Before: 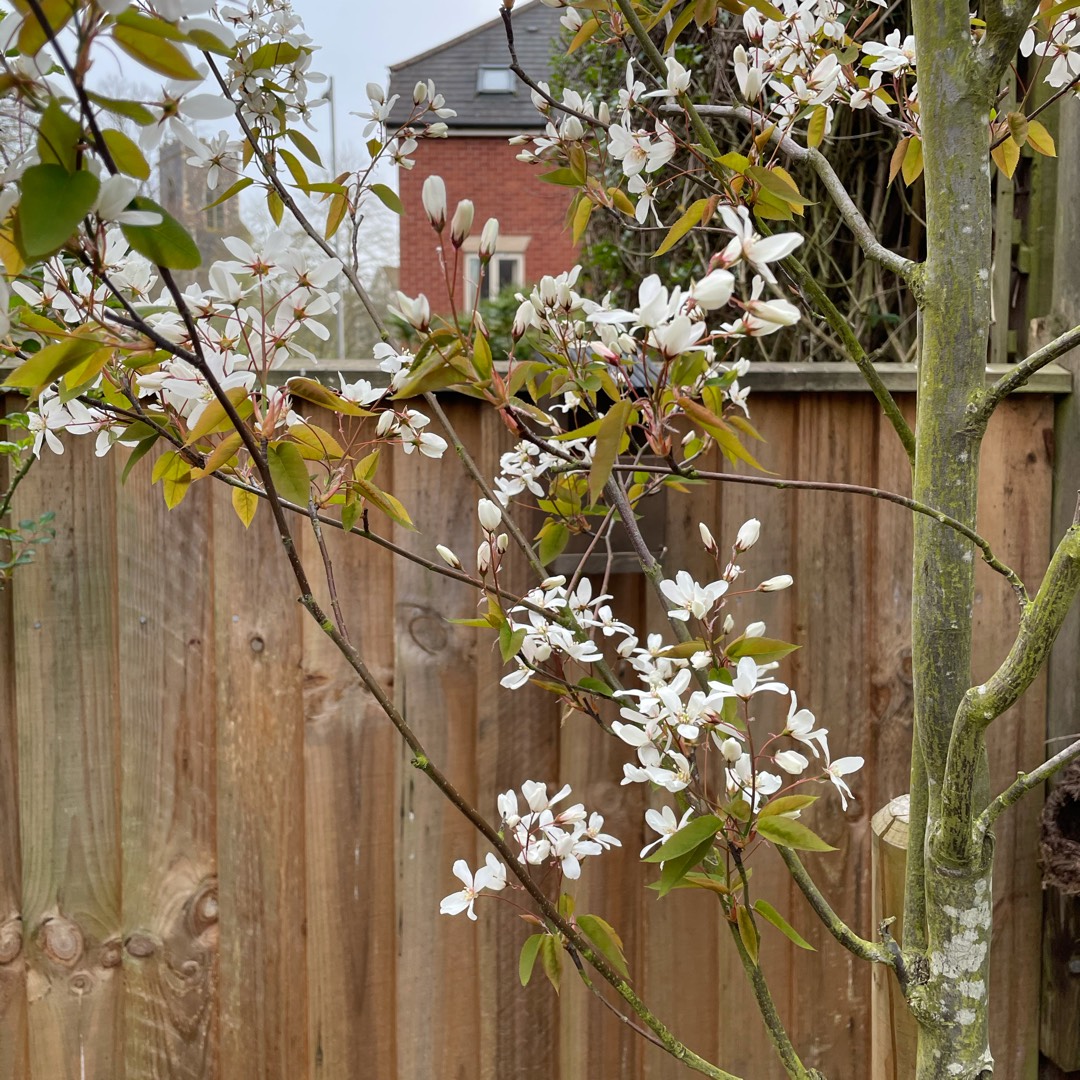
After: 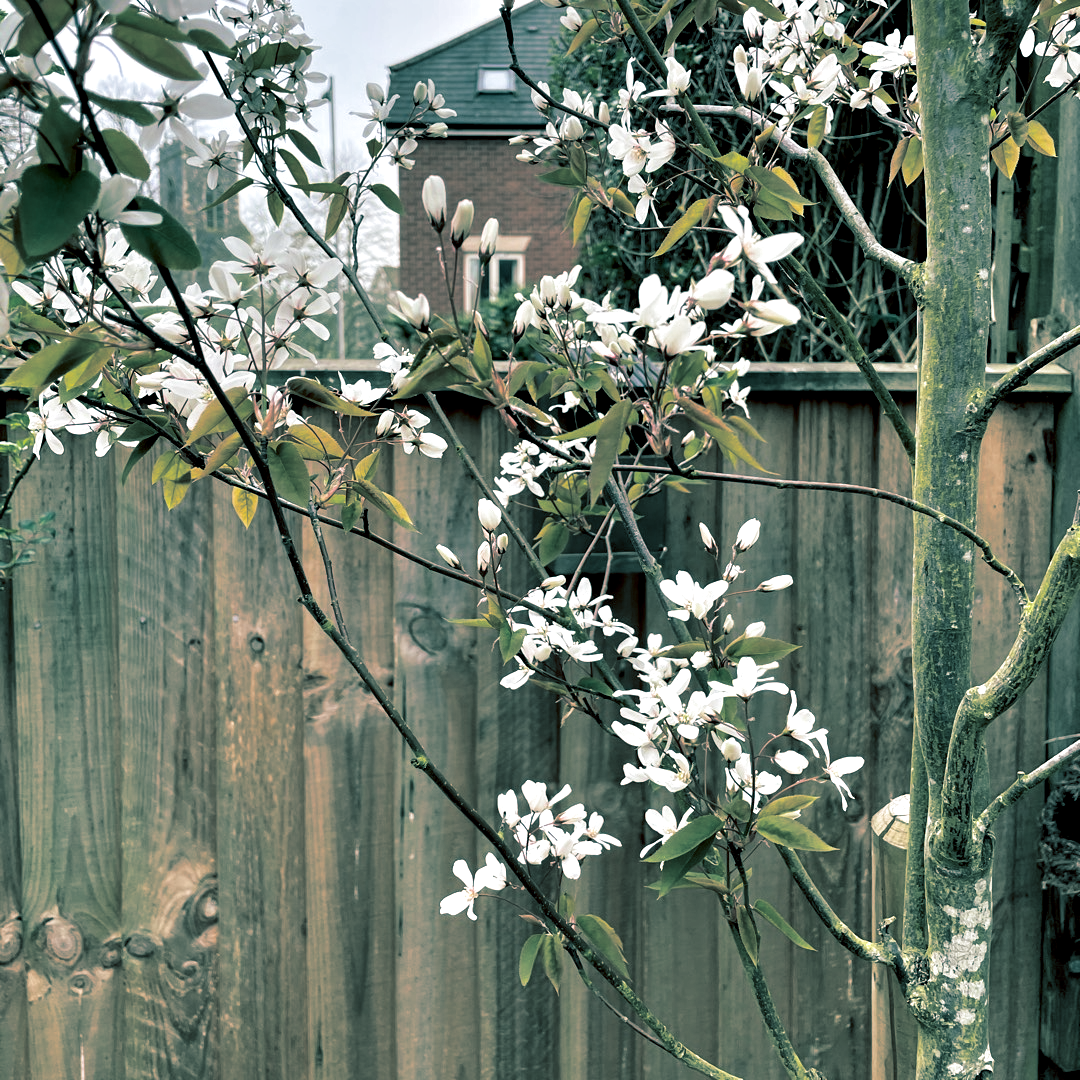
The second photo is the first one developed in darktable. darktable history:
contrast equalizer: y [[0.601, 0.6, 0.598, 0.598, 0.6, 0.601], [0.5 ×6], [0.5 ×6], [0 ×6], [0 ×6]]
split-toning: shadows › hue 183.6°, shadows › saturation 0.52, highlights › hue 0°, highlights › saturation 0
